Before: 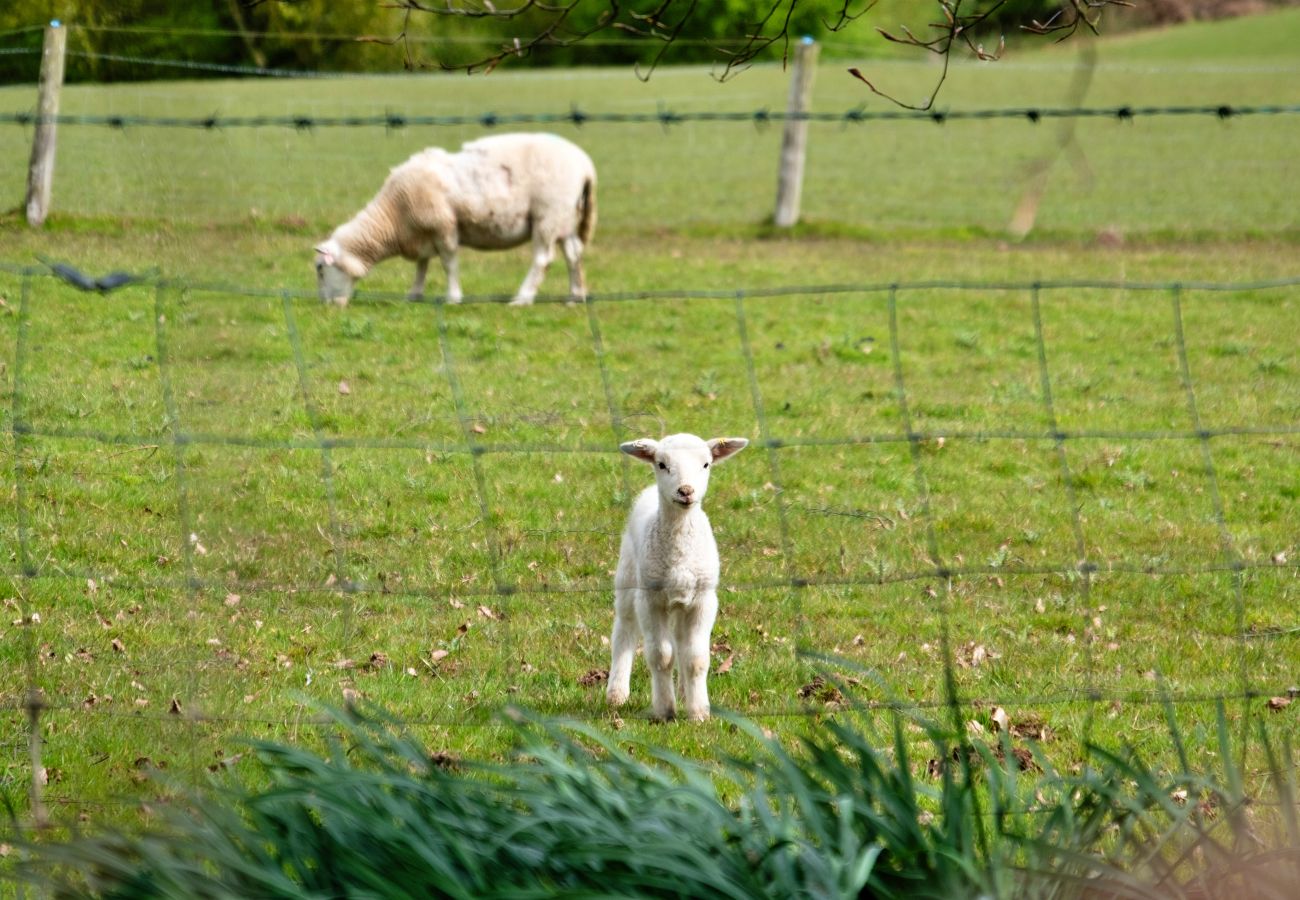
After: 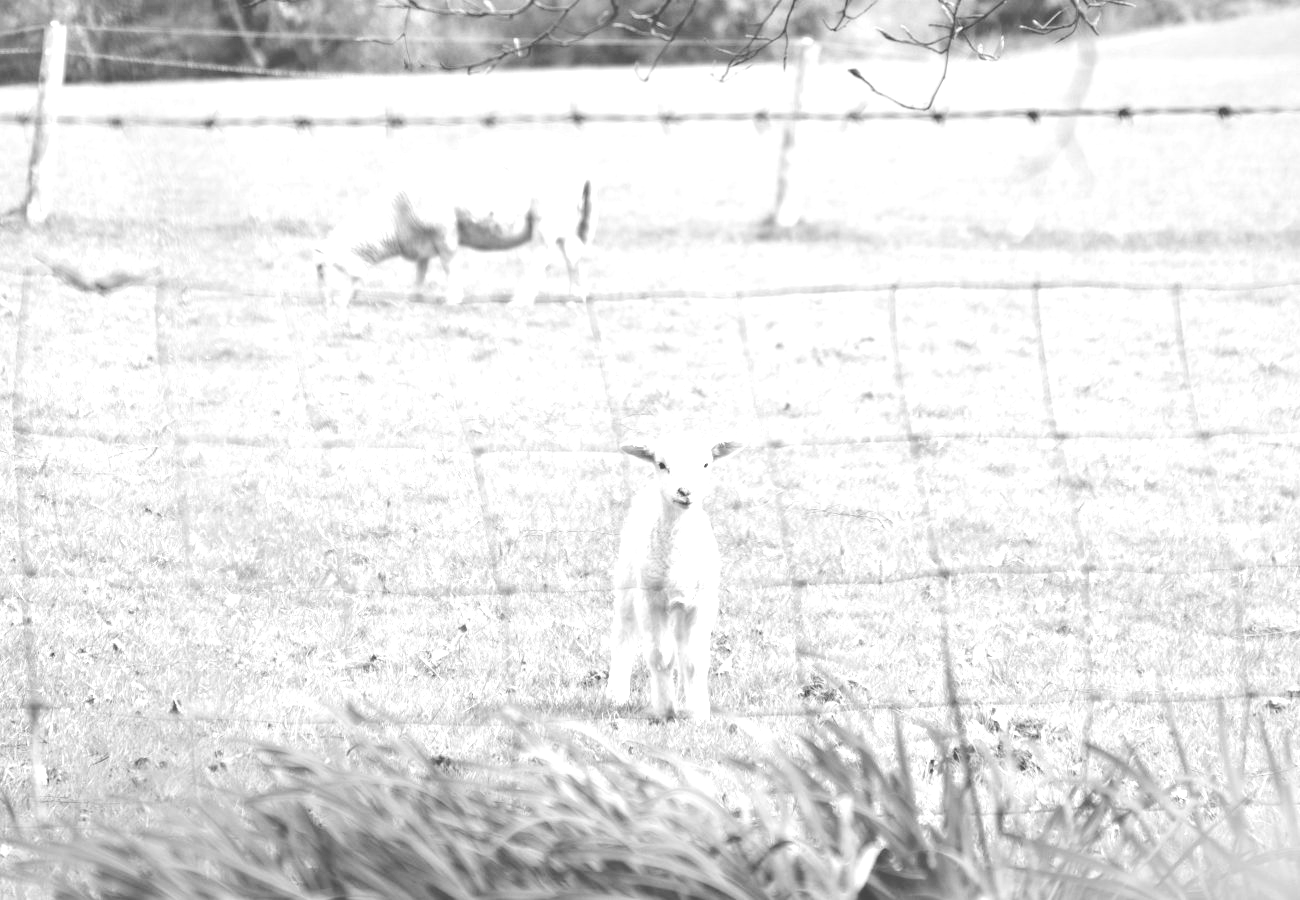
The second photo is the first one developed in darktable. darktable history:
contrast brightness saturation: brightness 0.13
monochrome: size 1
colorize: hue 34.49°, saturation 35.33%, source mix 100%, version 1
